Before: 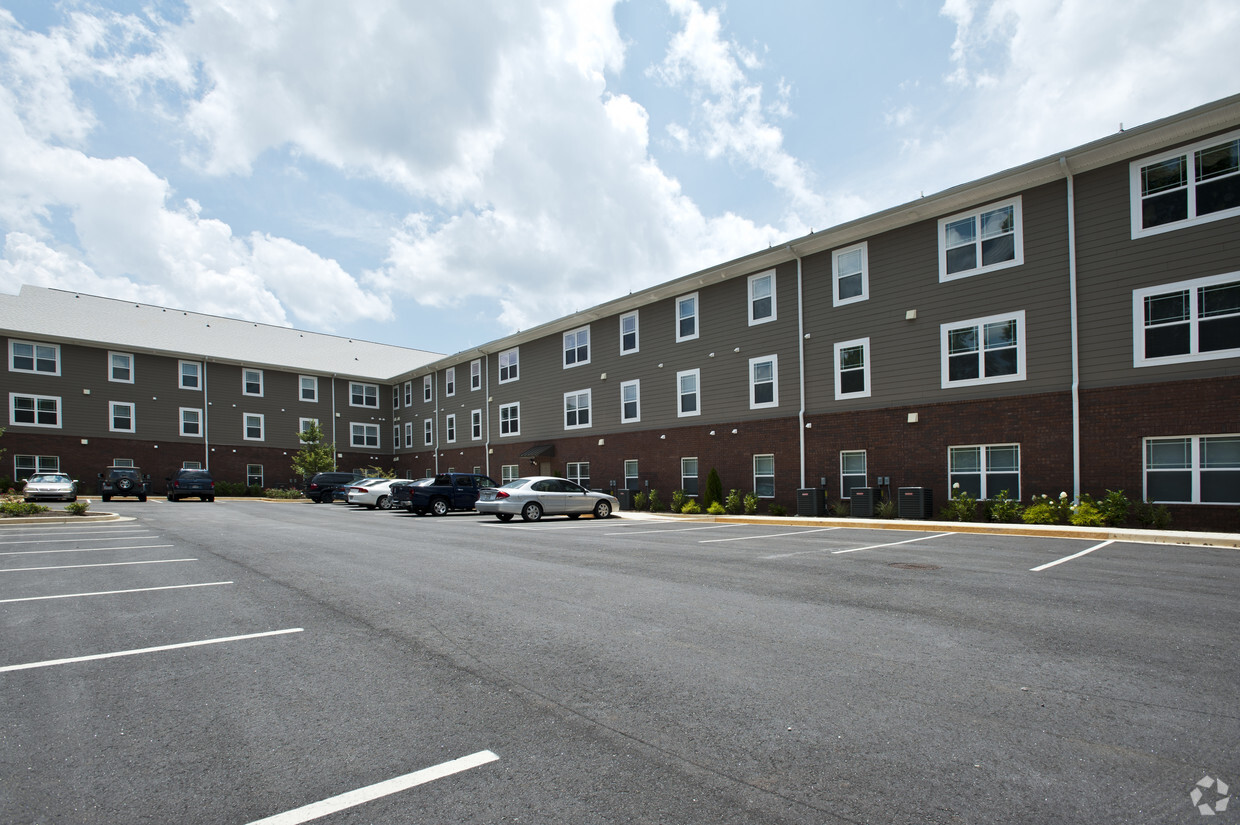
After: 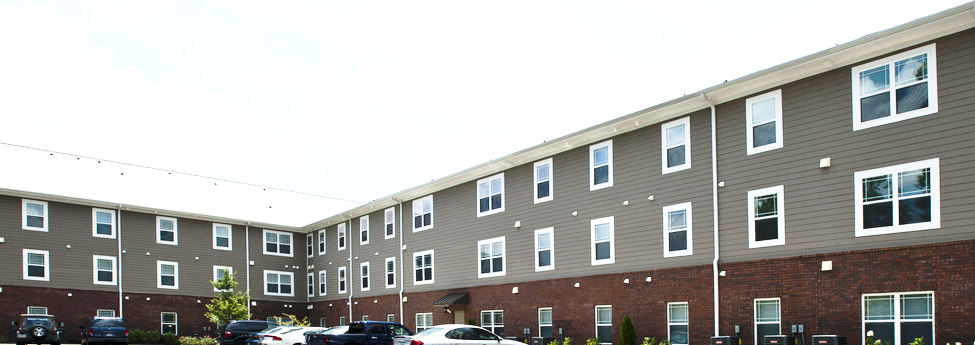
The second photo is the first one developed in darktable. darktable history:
crop: left 6.945%, top 18.472%, right 14.355%, bottom 39.616%
exposure: exposure 0.669 EV, compensate exposure bias true, compensate highlight preservation false
base curve: curves: ch0 [(0, 0) (0.028, 0.03) (0.121, 0.232) (0.46, 0.748) (0.859, 0.968) (1, 1)], preserve colors none
